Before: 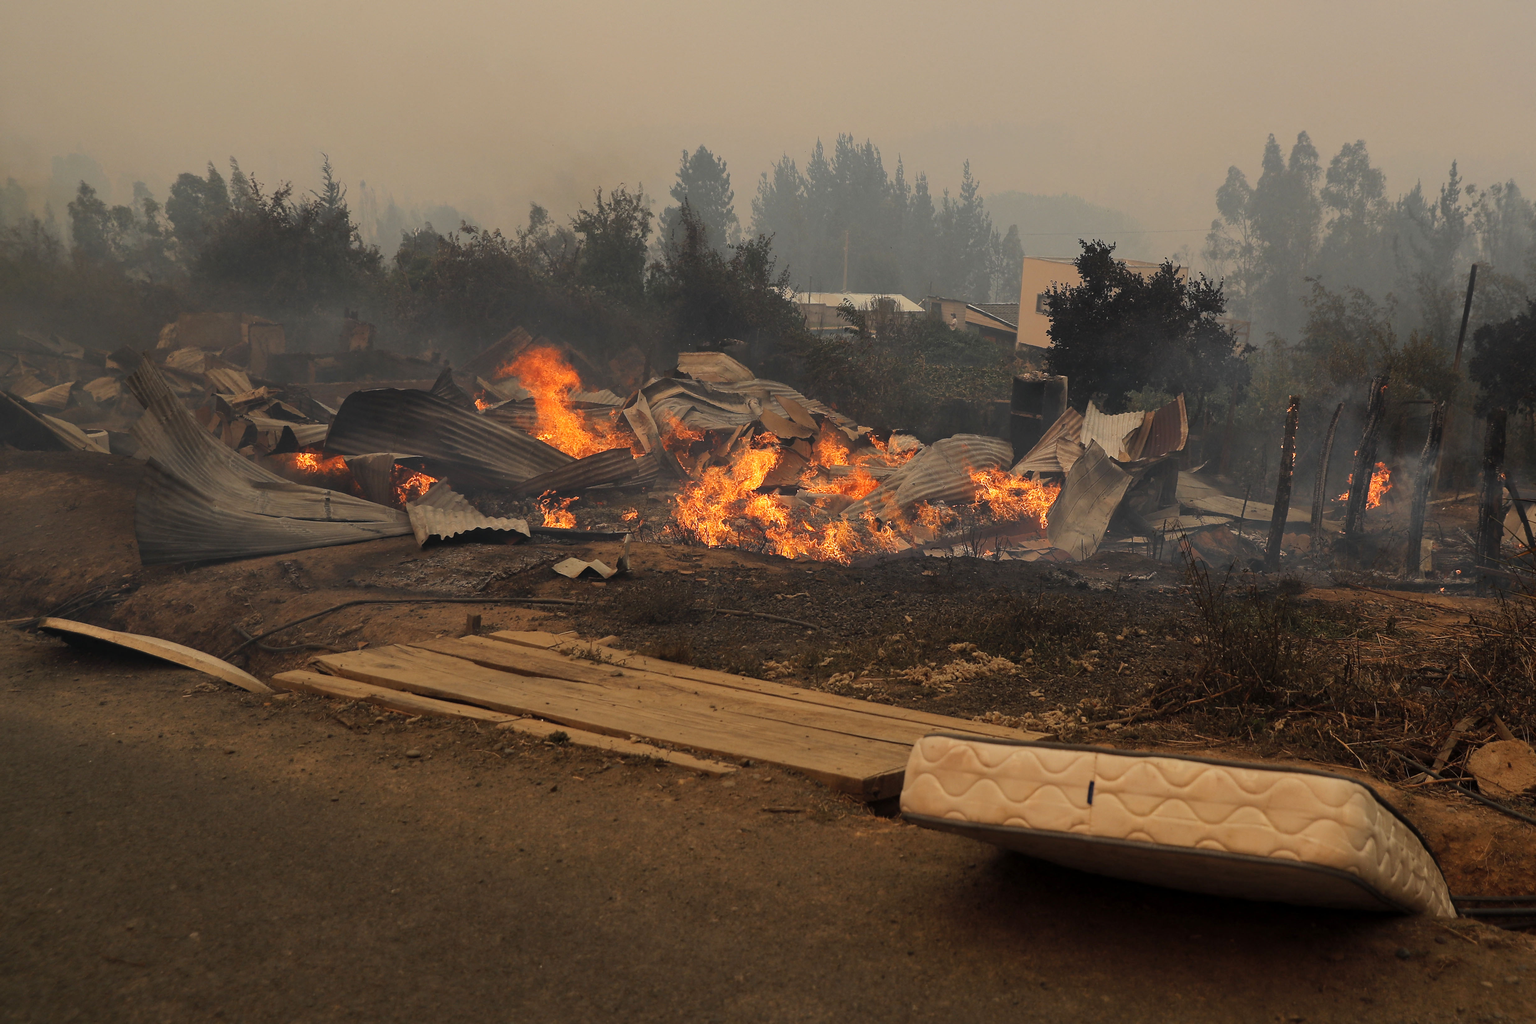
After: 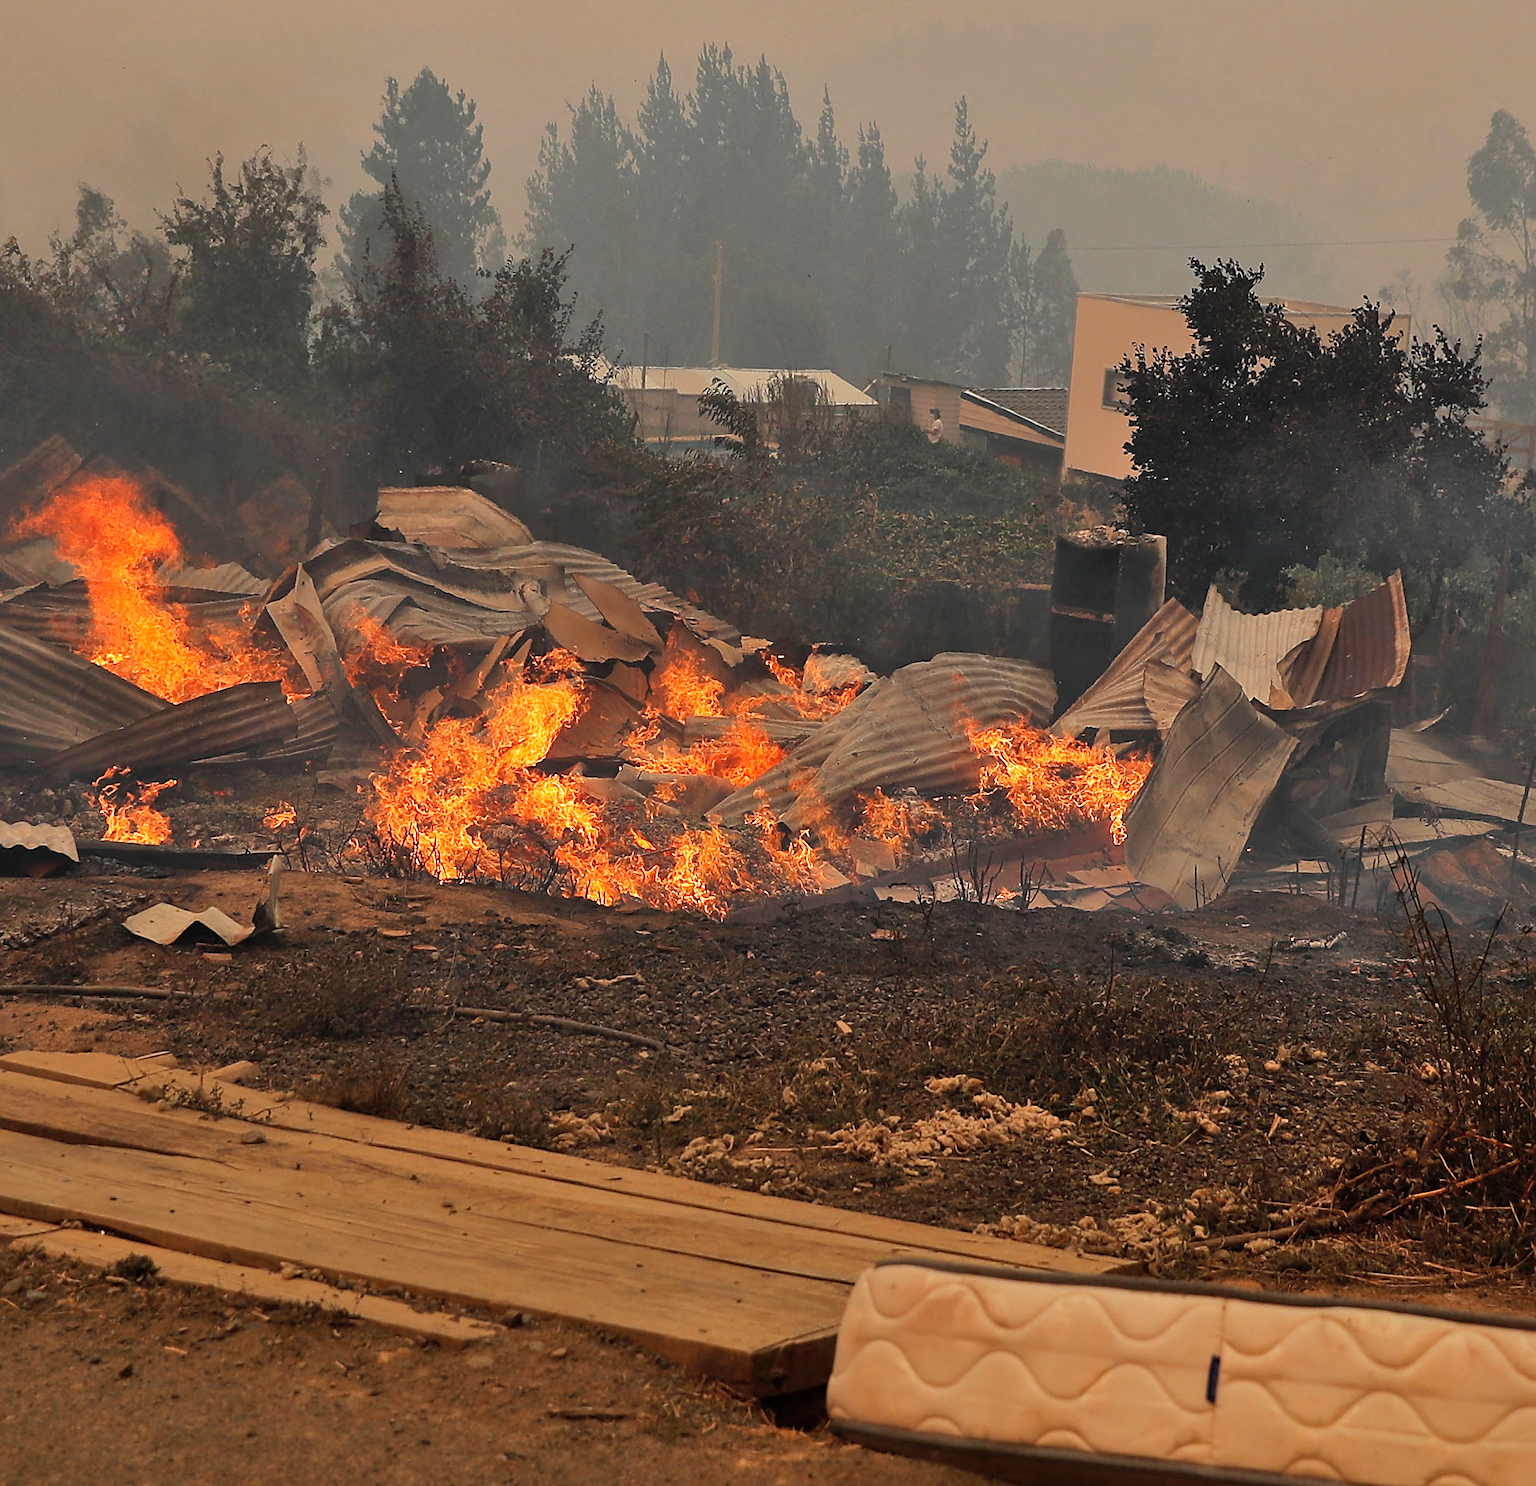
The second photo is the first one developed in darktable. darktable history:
crop: left 32.013%, top 10.924%, right 18.595%, bottom 17.408%
shadows and highlights: soften with gaussian
sharpen: on, module defaults
